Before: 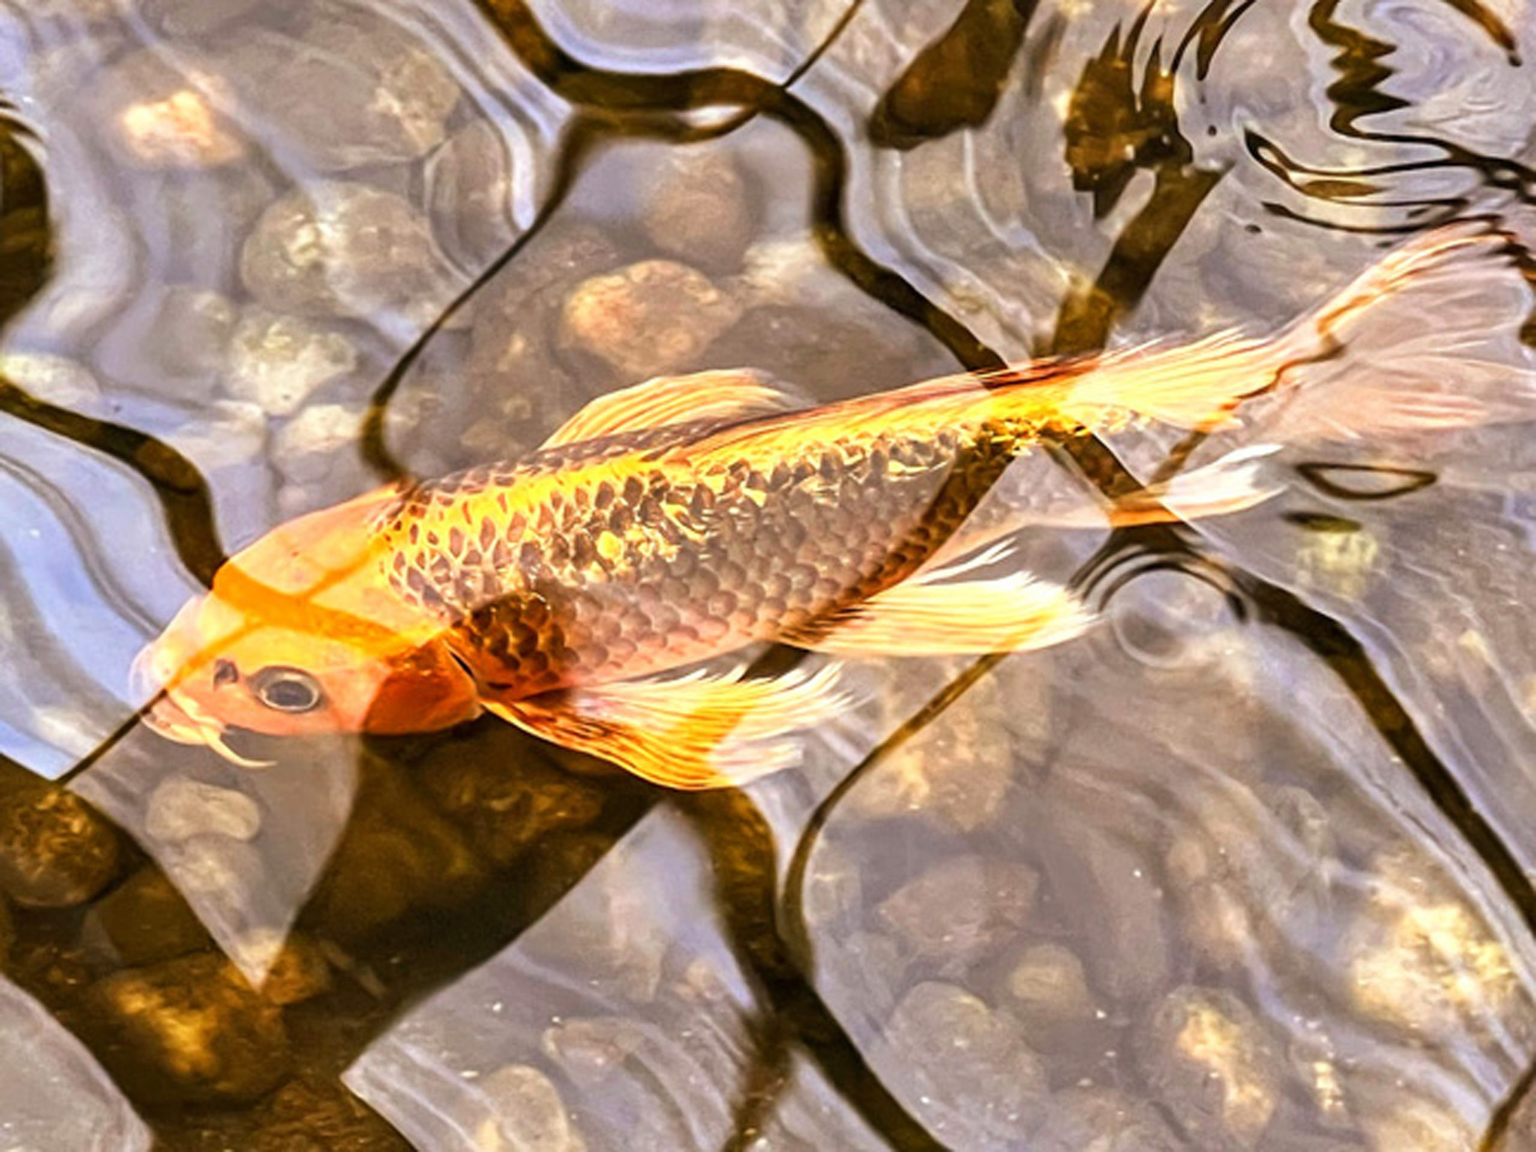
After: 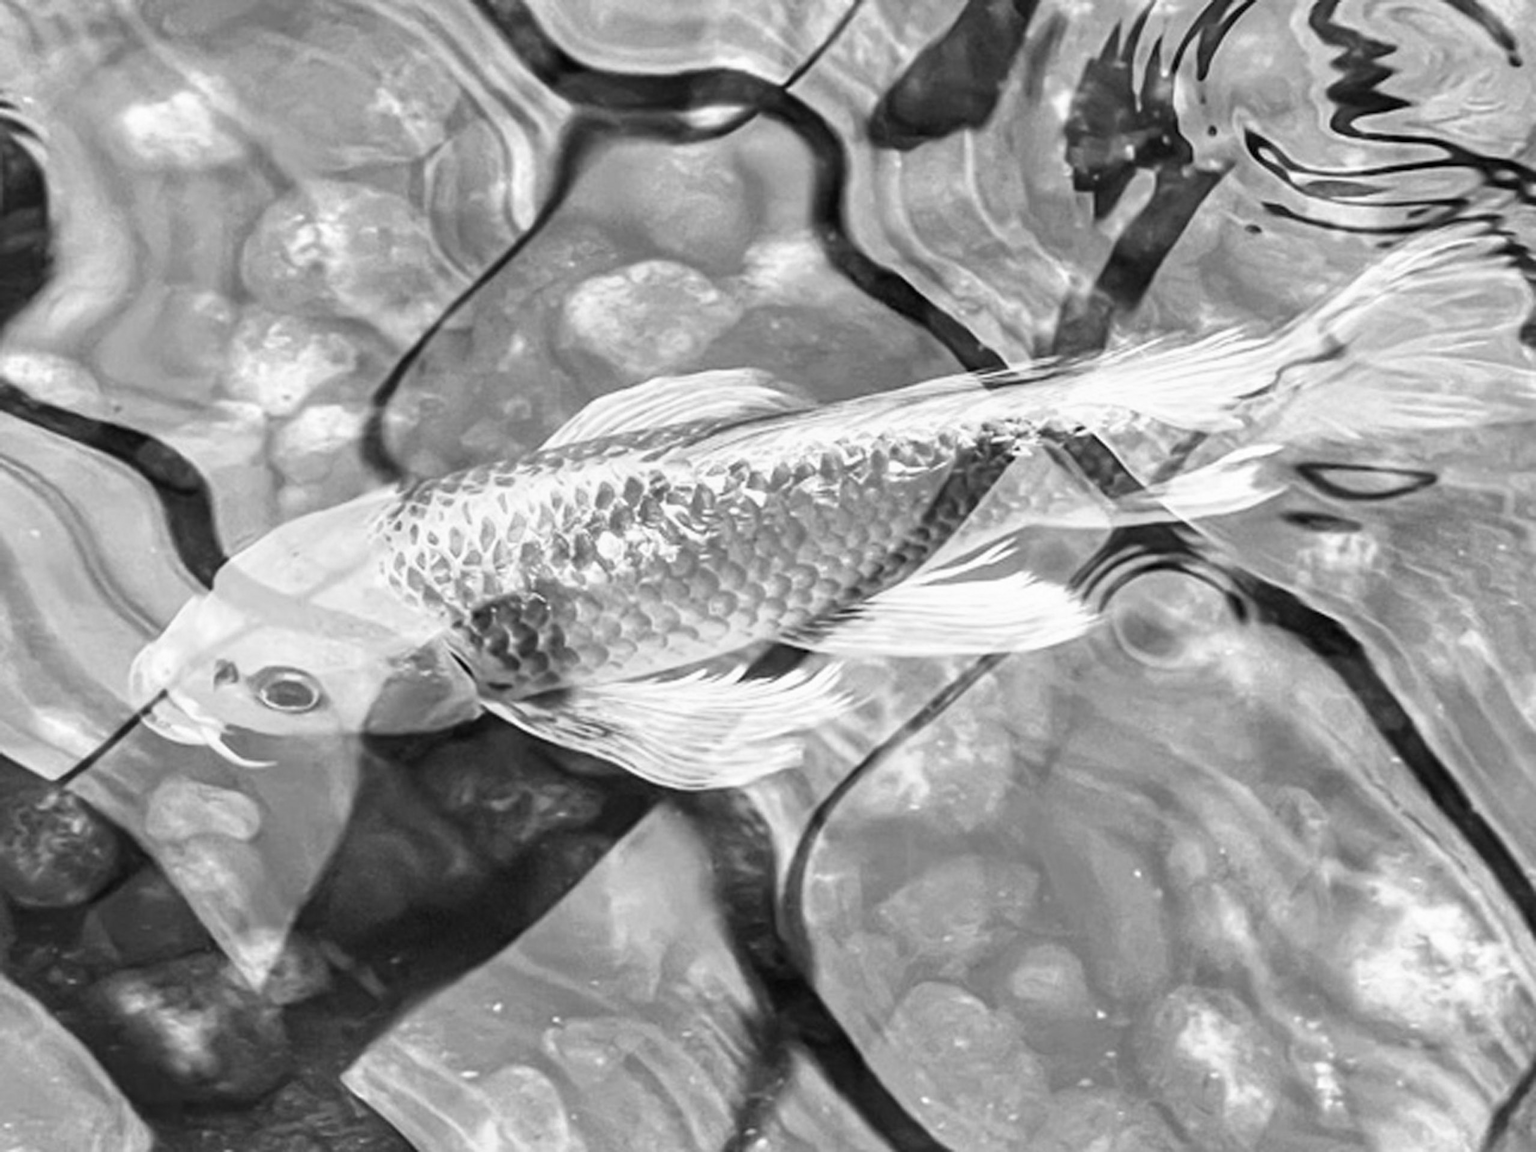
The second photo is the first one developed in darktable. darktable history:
color calibration: output gray [0.714, 0.278, 0, 0], illuminant same as pipeline (D50), adaptation none (bypass)
